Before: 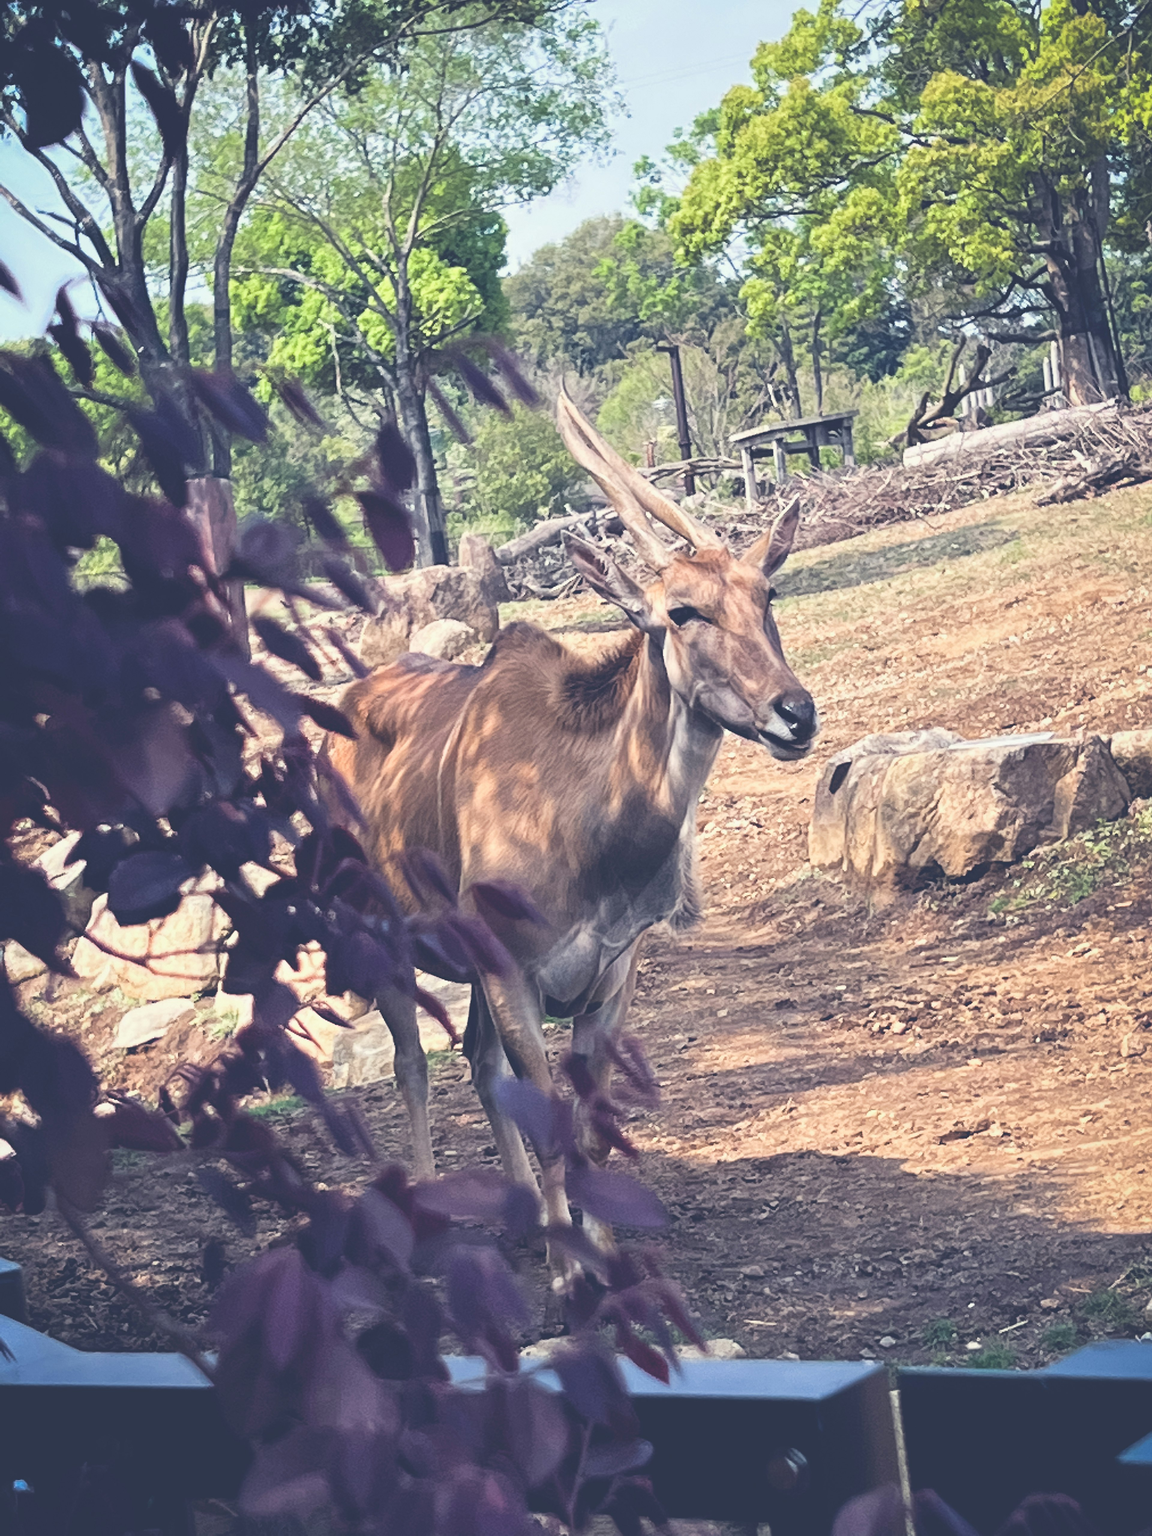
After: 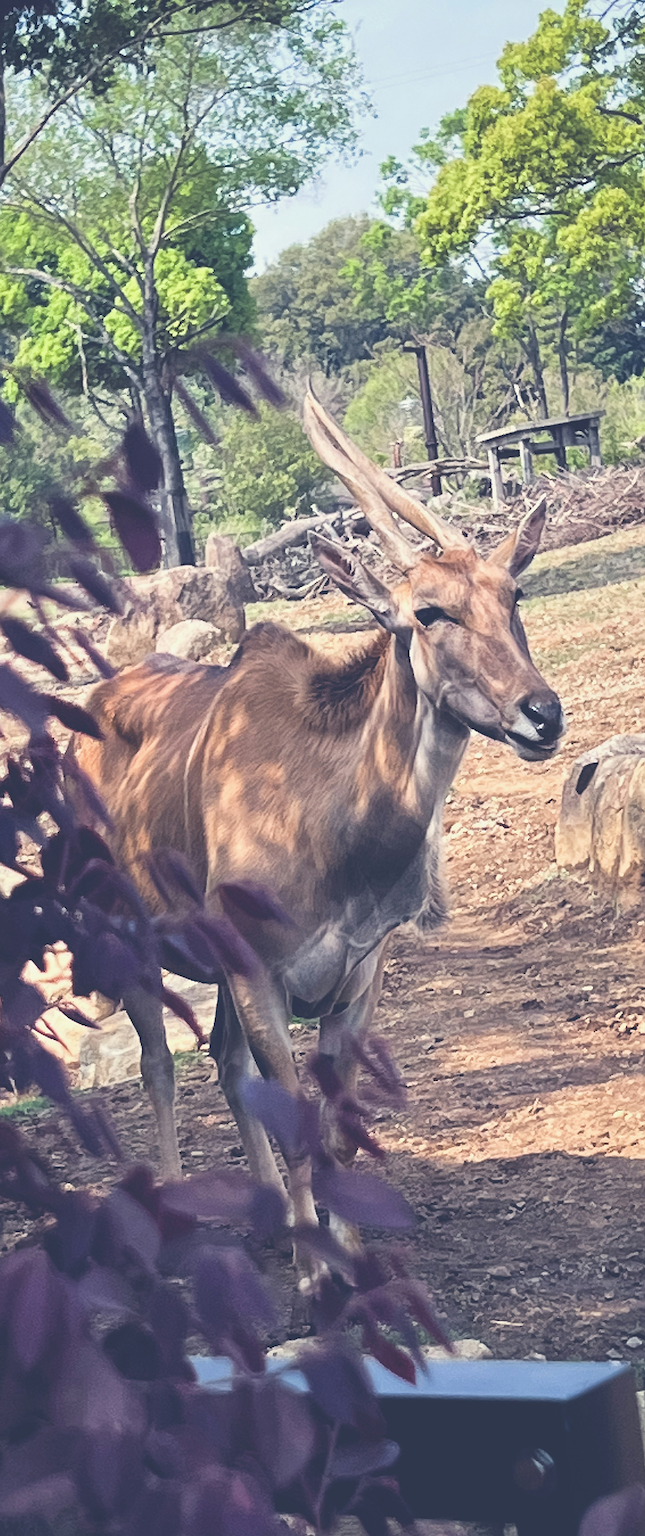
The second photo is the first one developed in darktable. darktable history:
crop: left 22.035%, right 21.97%, bottom 0.015%
sharpen: amount 0.49
tone equalizer: -7 EV 0.217 EV, -6 EV 0.129 EV, -5 EV 0.077 EV, -4 EV 0.051 EV, -2 EV -0.027 EV, -1 EV -0.047 EV, +0 EV -0.061 EV
